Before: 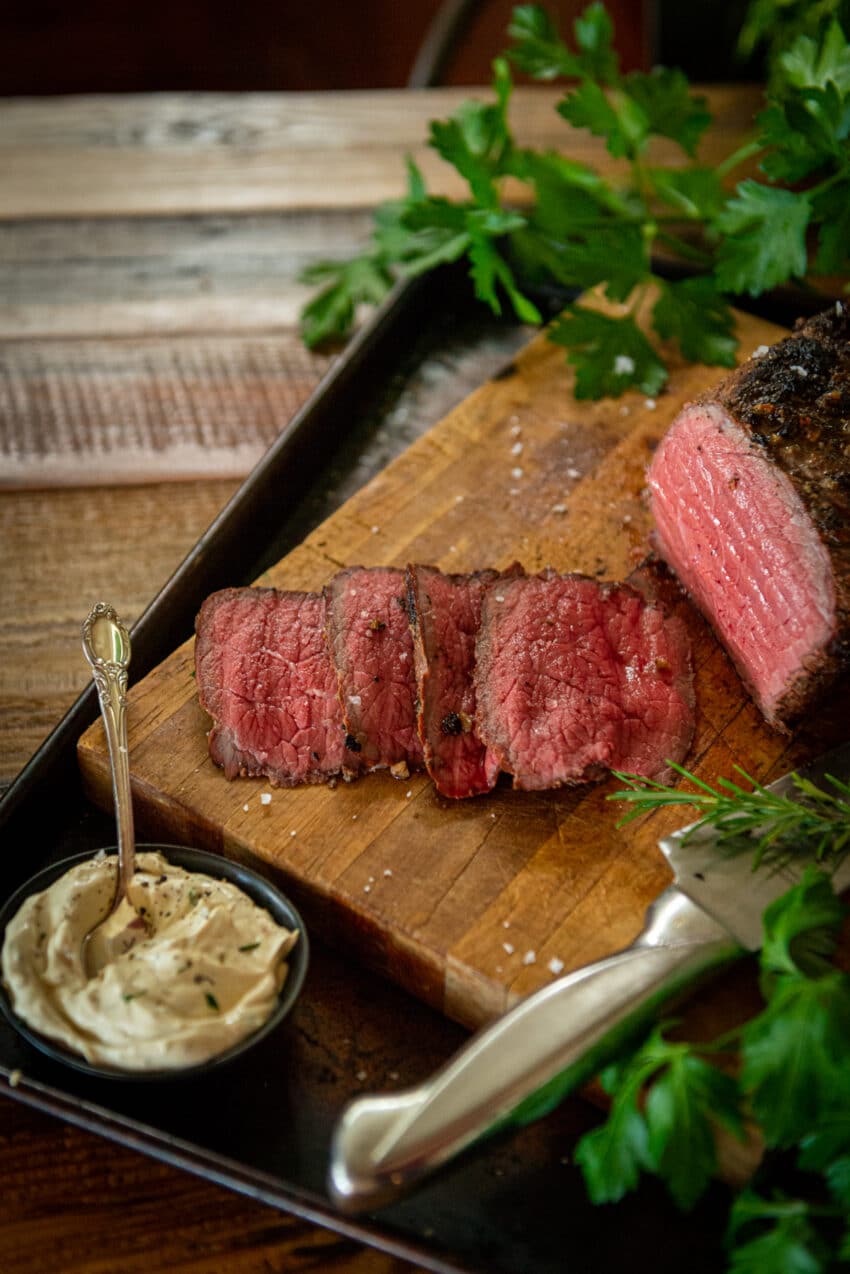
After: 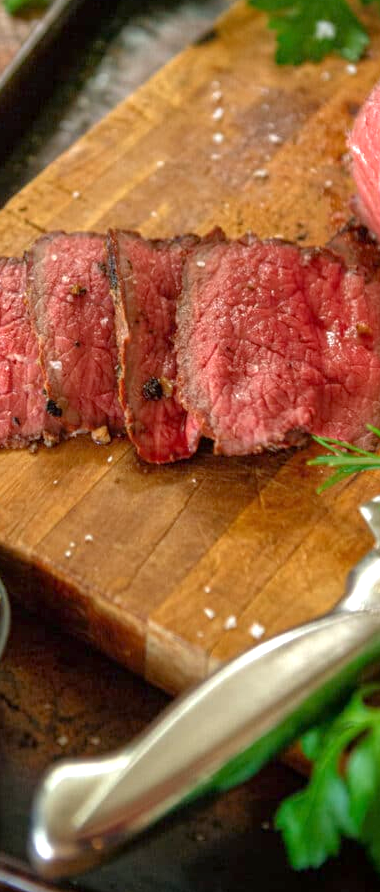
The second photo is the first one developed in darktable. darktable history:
crop: left 35.256%, top 26.303%, right 19.993%, bottom 3.398%
tone equalizer: -8 EV 0.263 EV, -7 EV 0.402 EV, -6 EV 0.397 EV, -5 EV 0.238 EV, -3 EV -0.258 EV, -2 EV -0.413 EV, -1 EV -0.435 EV, +0 EV -0.273 EV, edges refinement/feathering 500, mask exposure compensation -1.57 EV, preserve details no
exposure: exposure 1 EV, compensate highlight preservation false
